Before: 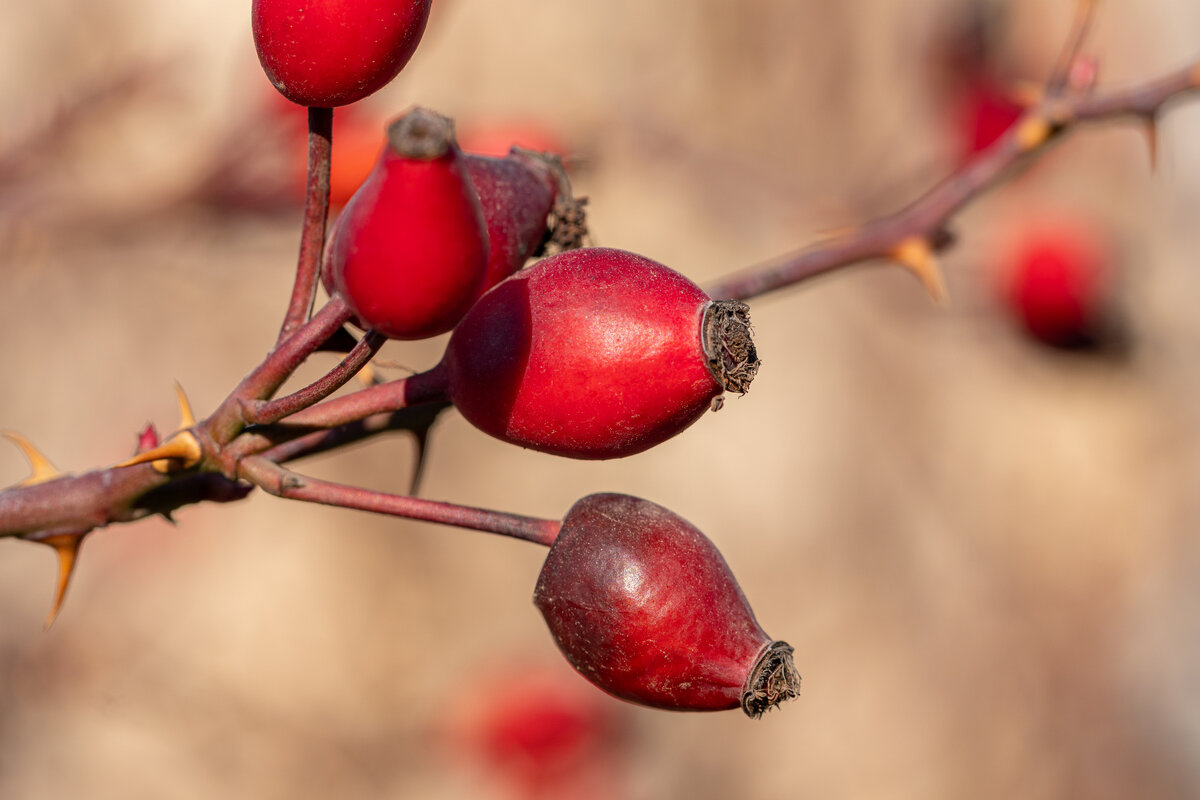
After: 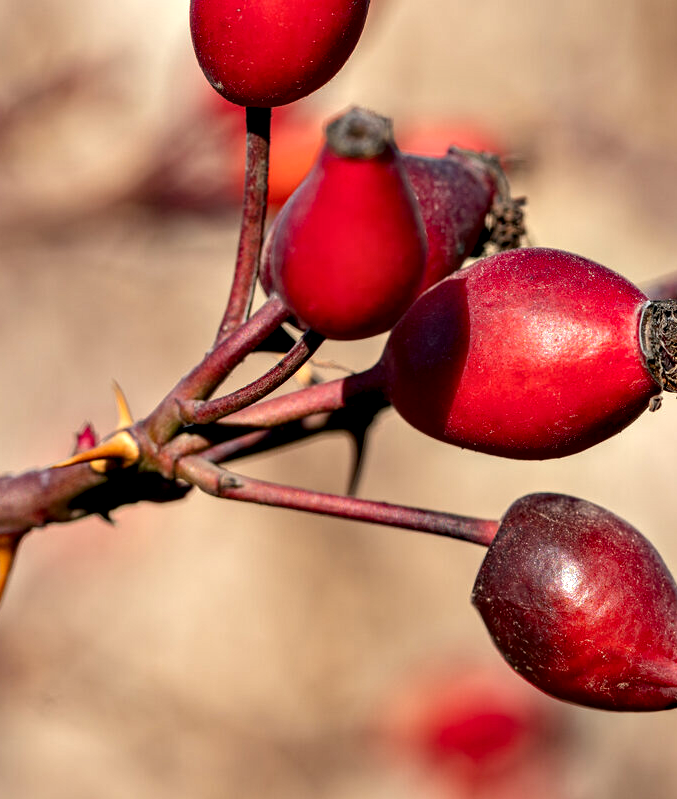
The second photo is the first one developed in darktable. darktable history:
contrast equalizer: y [[0.6 ×6], [0.55 ×6], [0 ×6], [0 ×6], [0 ×6]]
crop: left 5.201%, right 38.365%
